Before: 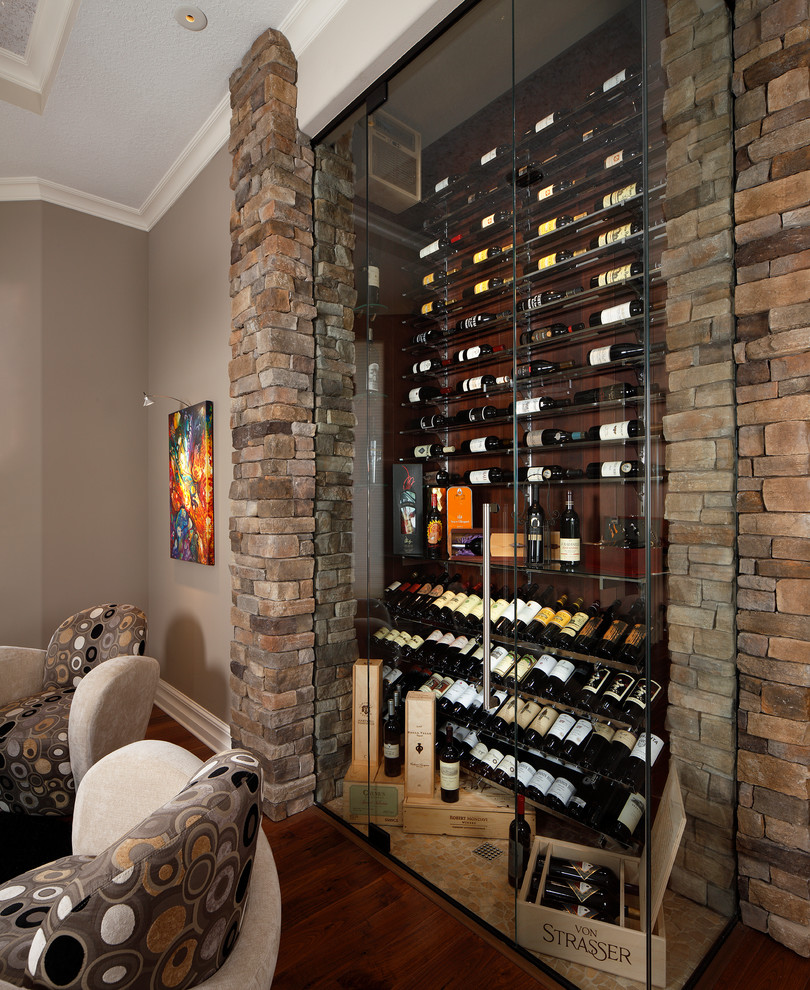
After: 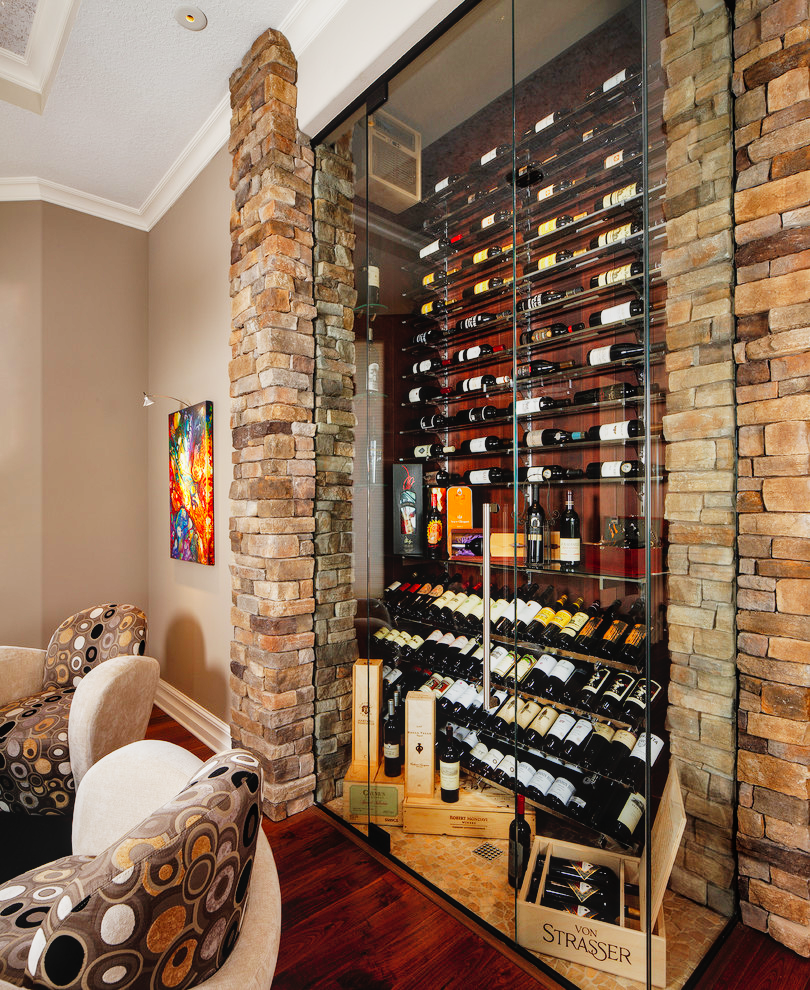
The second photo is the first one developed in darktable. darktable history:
tone equalizer: -8 EV 0.238 EV, -7 EV 0.455 EV, -6 EV 0.393 EV, -5 EV 0.258 EV, -3 EV -0.247 EV, -2 EV -0.419 EV, -1 EV -0.414 EV, +0 EV -0.266 EV, edges refinement/feathering 500, mask exposure compensation -1.57 EV, preserve details no
local contrast: detail 109%
base curve: curves: ch0 [(0, 0) (0.007, 0.004) (0.027, 0.03) (0.046, 0.07) (0.207, 0.54) (0.442, 0.872) (0.673, 0.972) (1, 1)], preserve colors none
shadows and highlights: soften with gaussian
exposure: exposure -0.154 EV, compensate highlight preservation false
